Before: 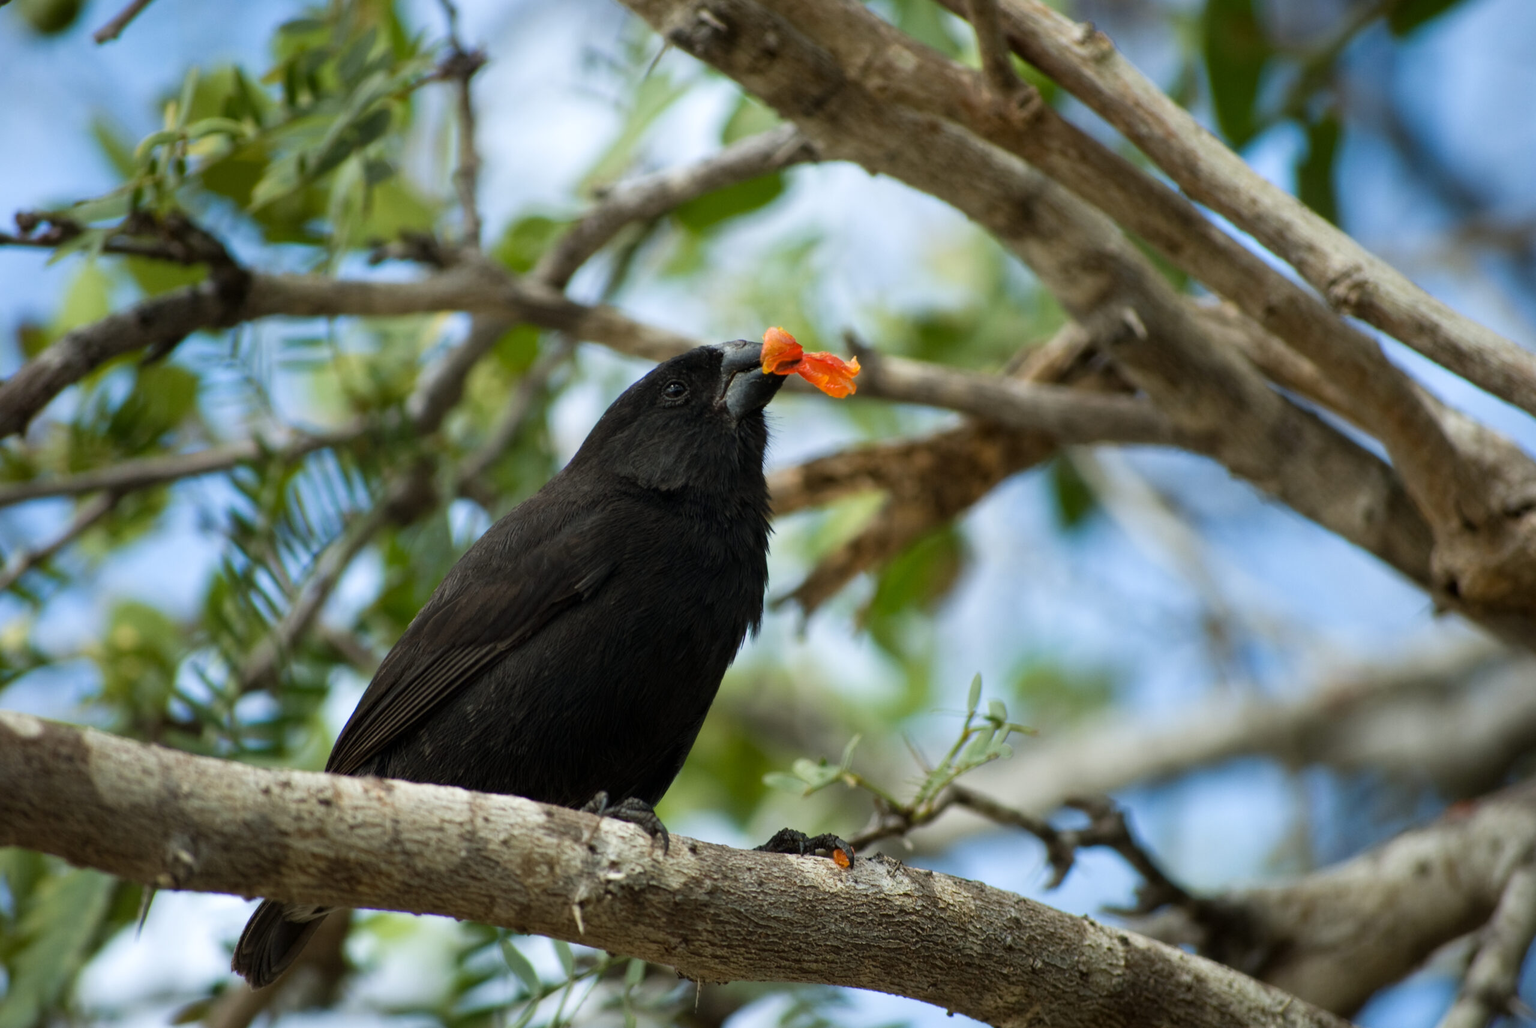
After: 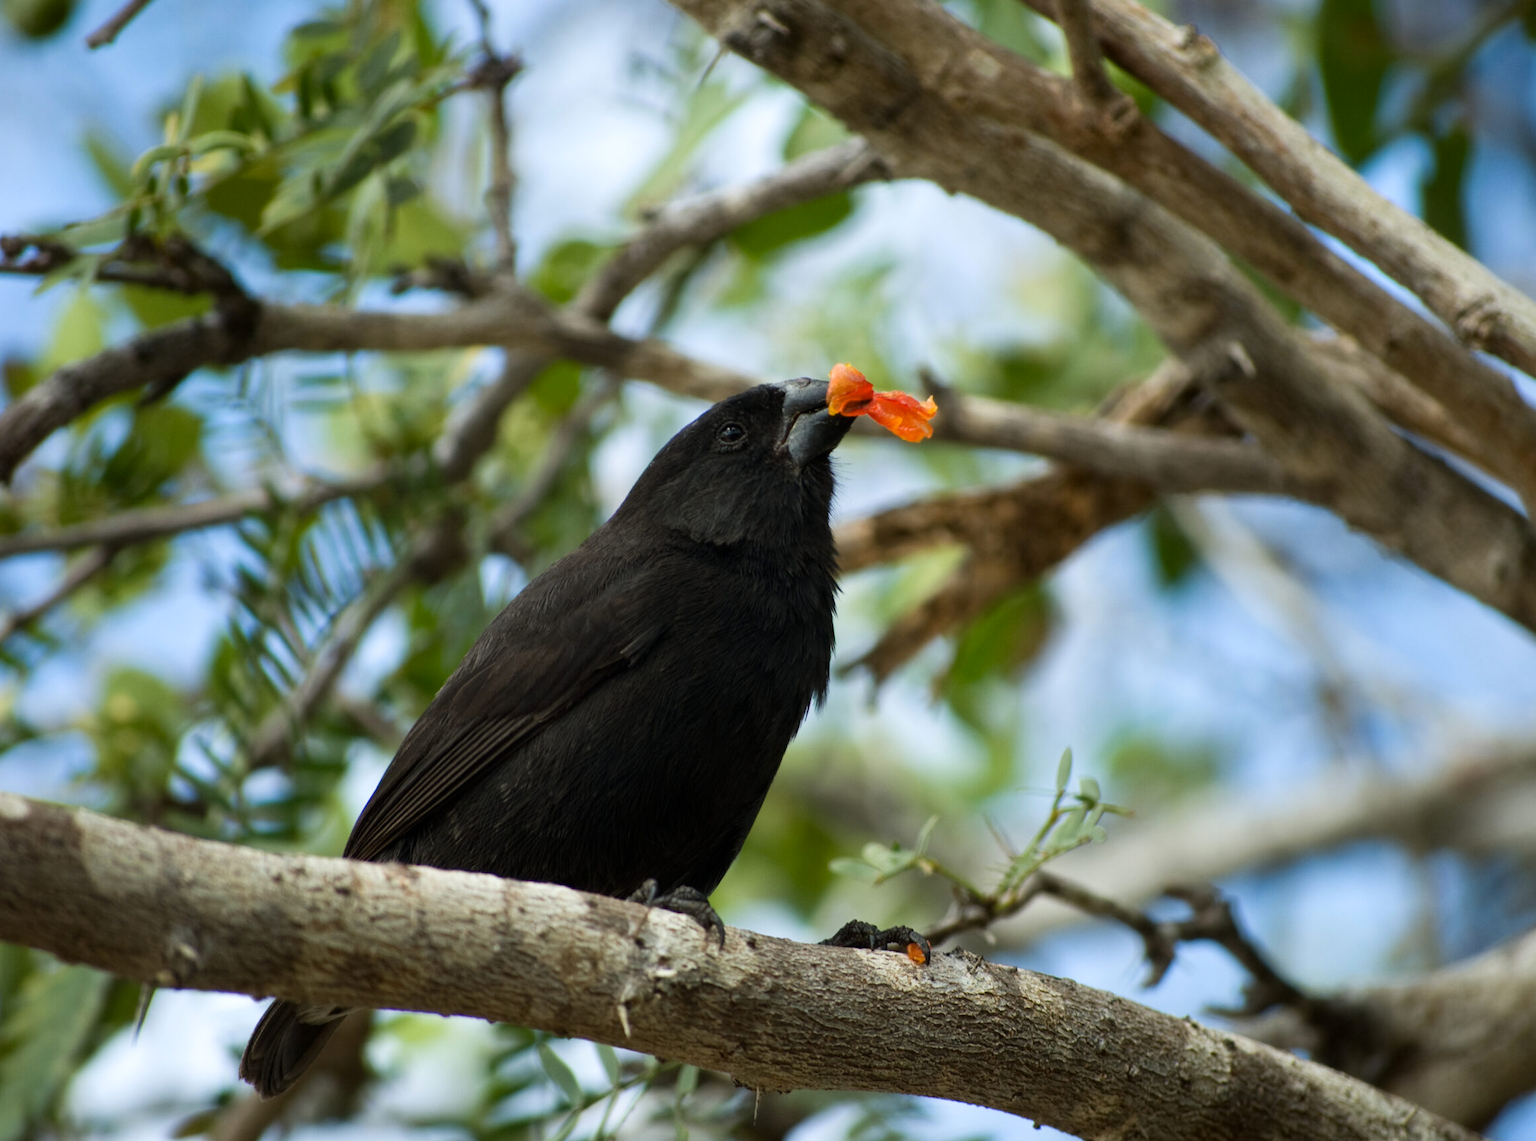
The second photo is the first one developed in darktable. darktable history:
contrast brightness saturation: contrast 0.08, saturation 0.02
crop and rotate: left 1.088%, right 8.807%
shadows and highlights: radius 334.93, shadows 63.48, highlights 6.06, compress 87.7%, highlights color adjustment 39.73%, soften with gaussian
